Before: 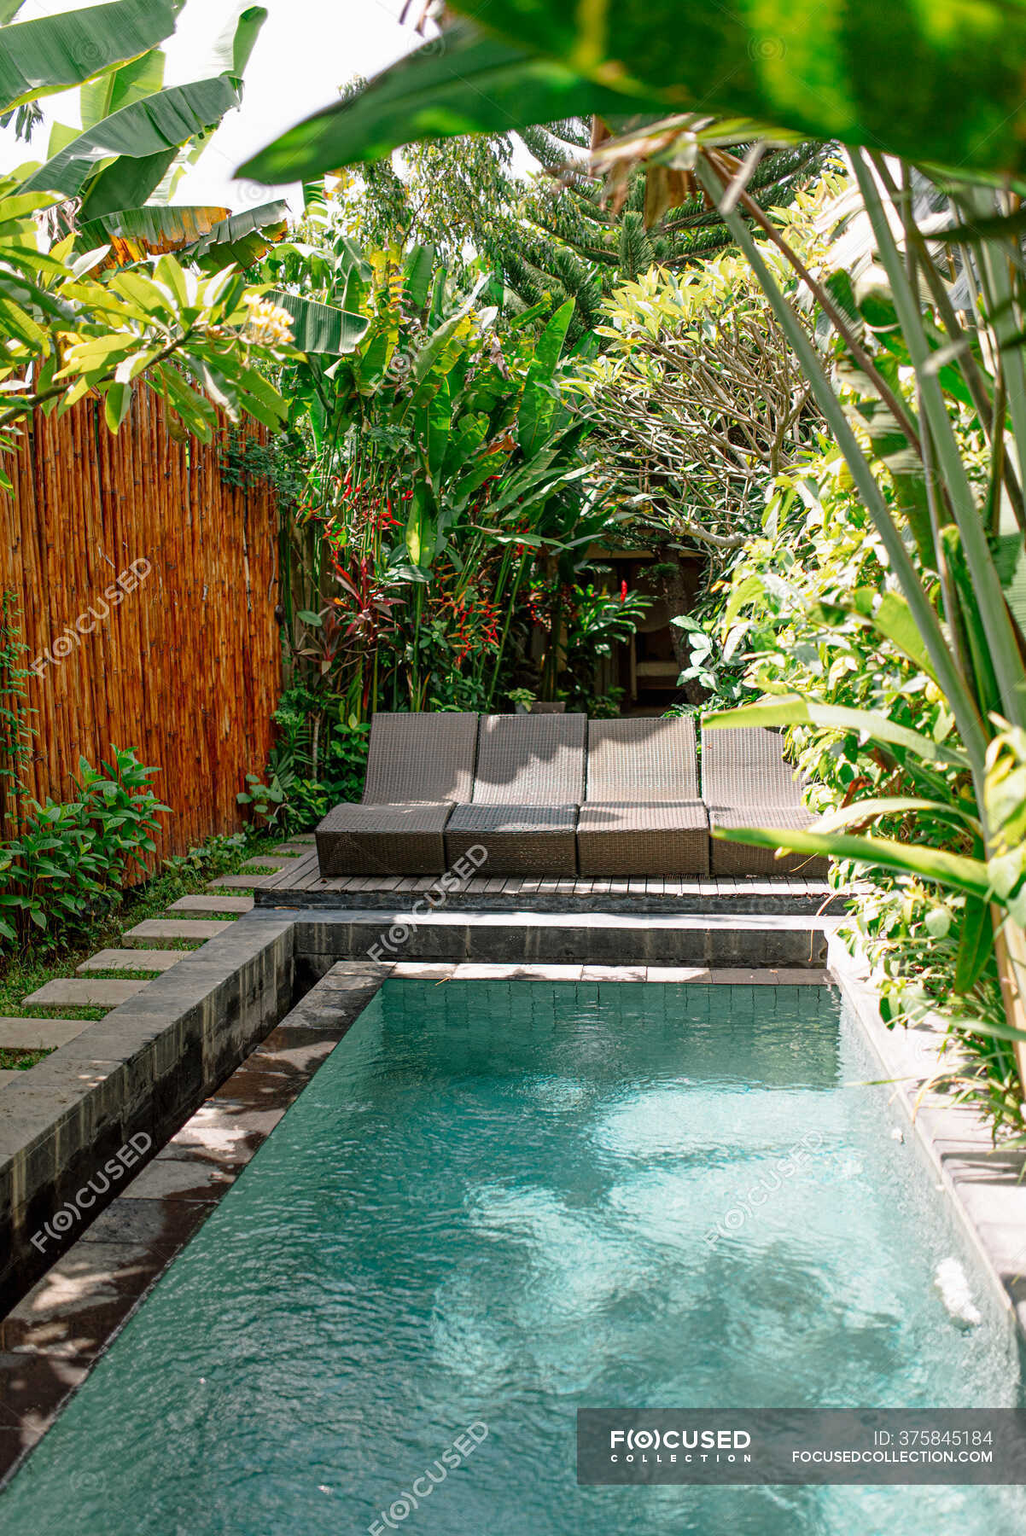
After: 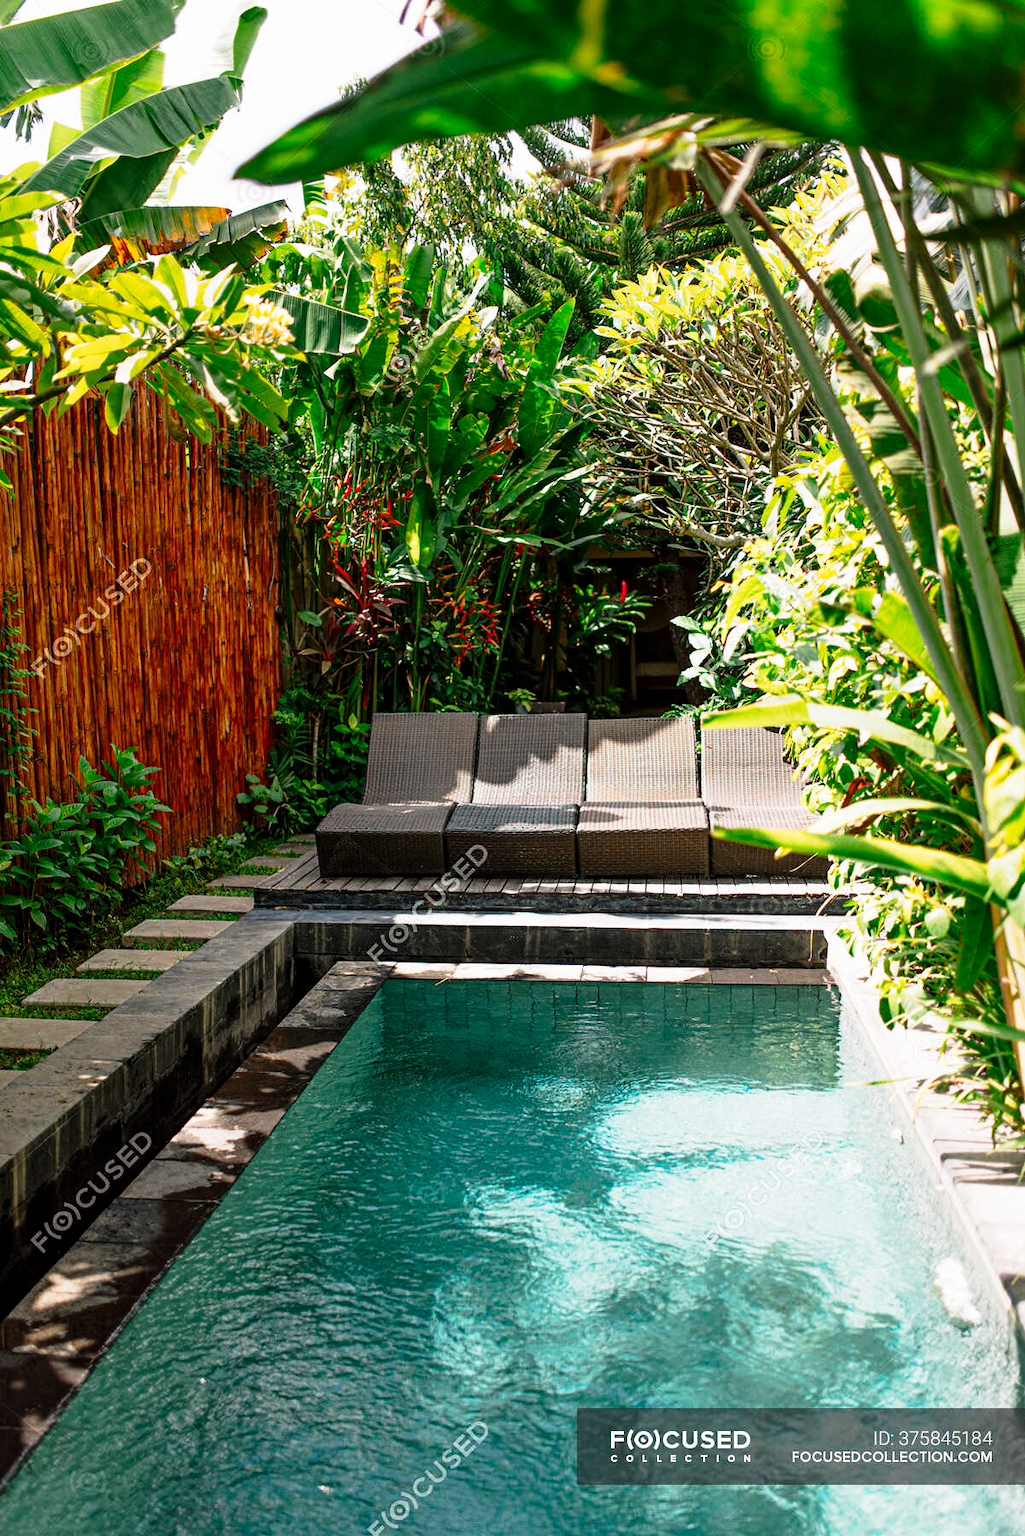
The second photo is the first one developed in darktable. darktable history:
tone curve: curves: ch0 [(0, 0) (0.042, 0.01) (0.223, 0.123) (0.59, 0.574) (0.802, 0.868) (1, 1)], preserve colors none
